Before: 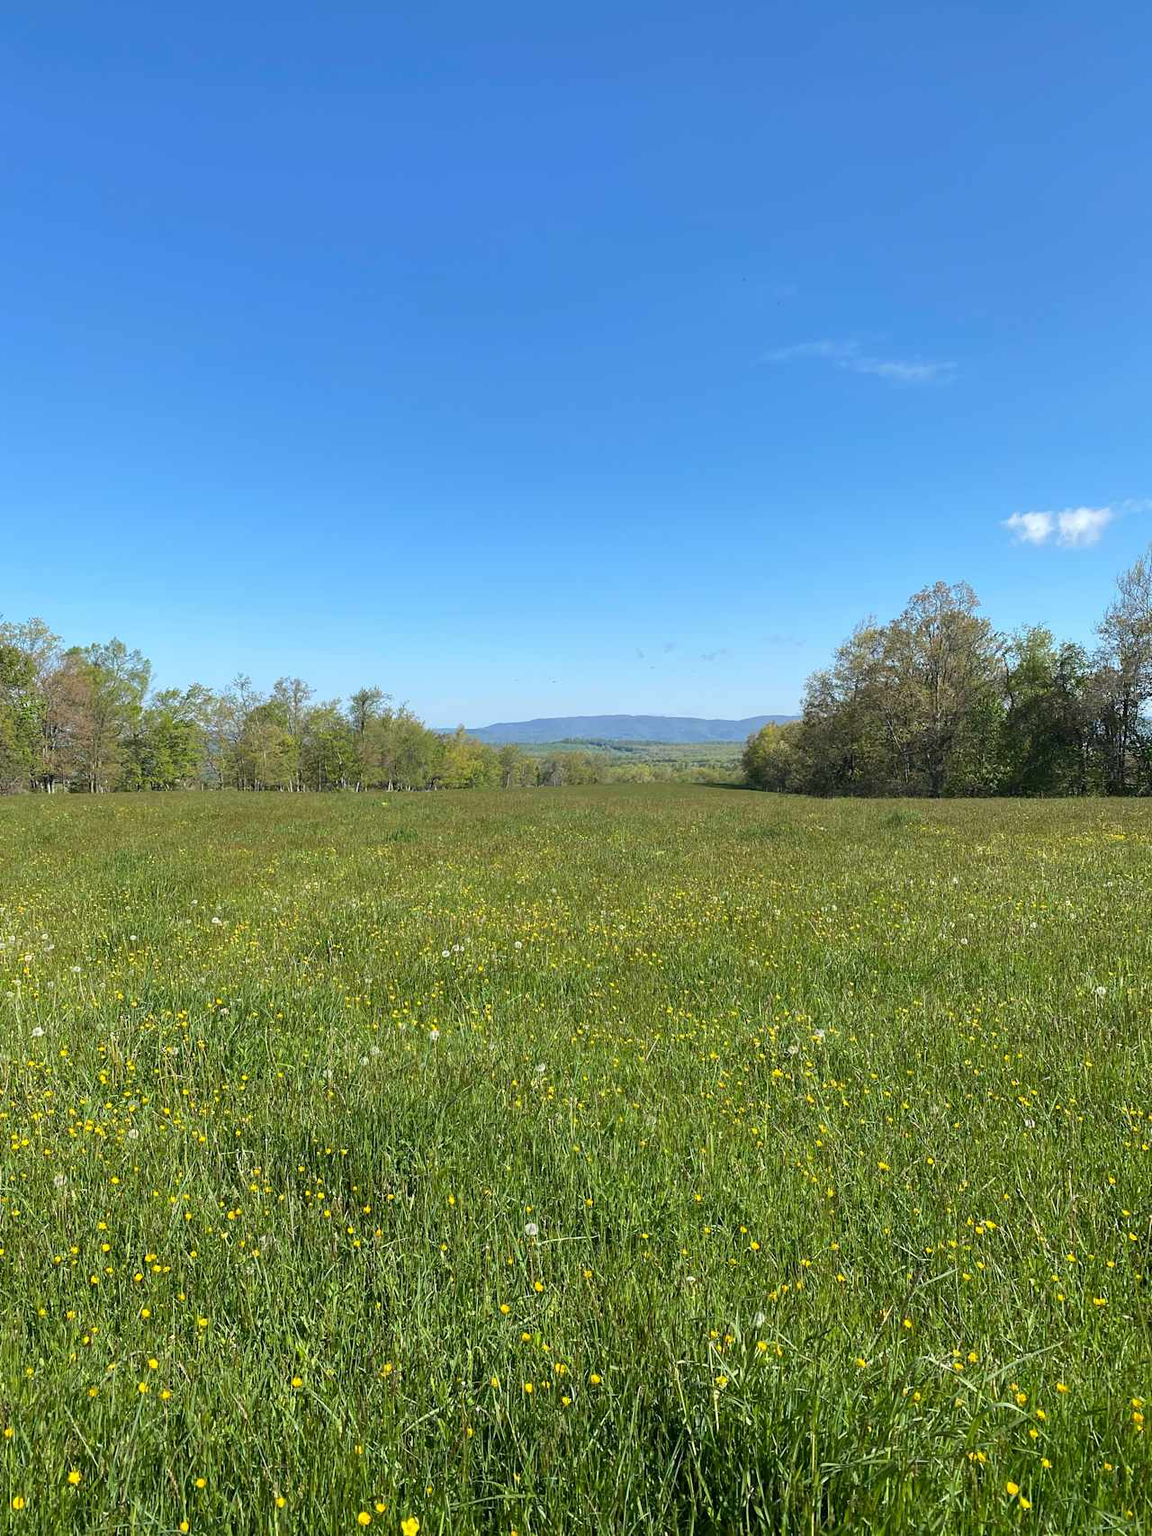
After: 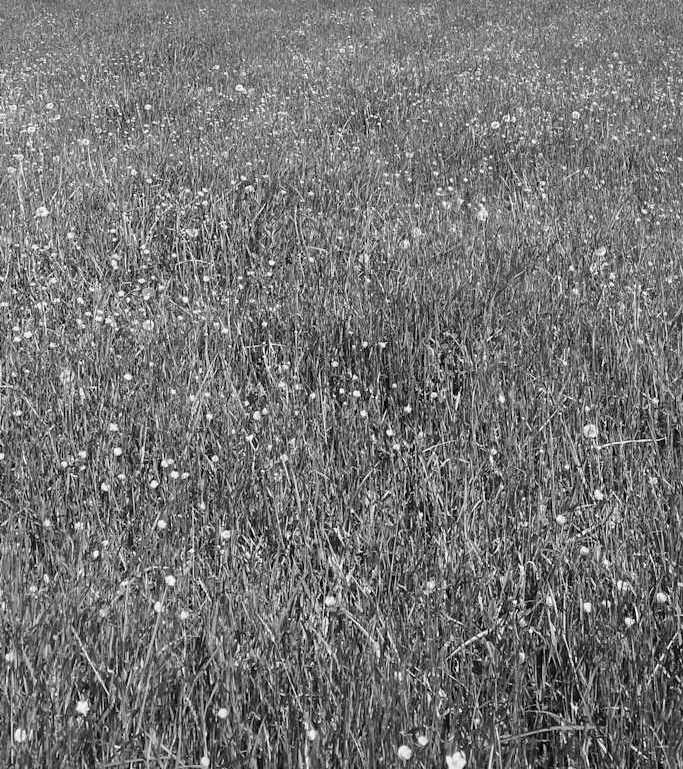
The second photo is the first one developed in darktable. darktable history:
crop and rotate: top 54.778%, right 46.61%, bottom 0.159%
monochrome: on, module defaults
